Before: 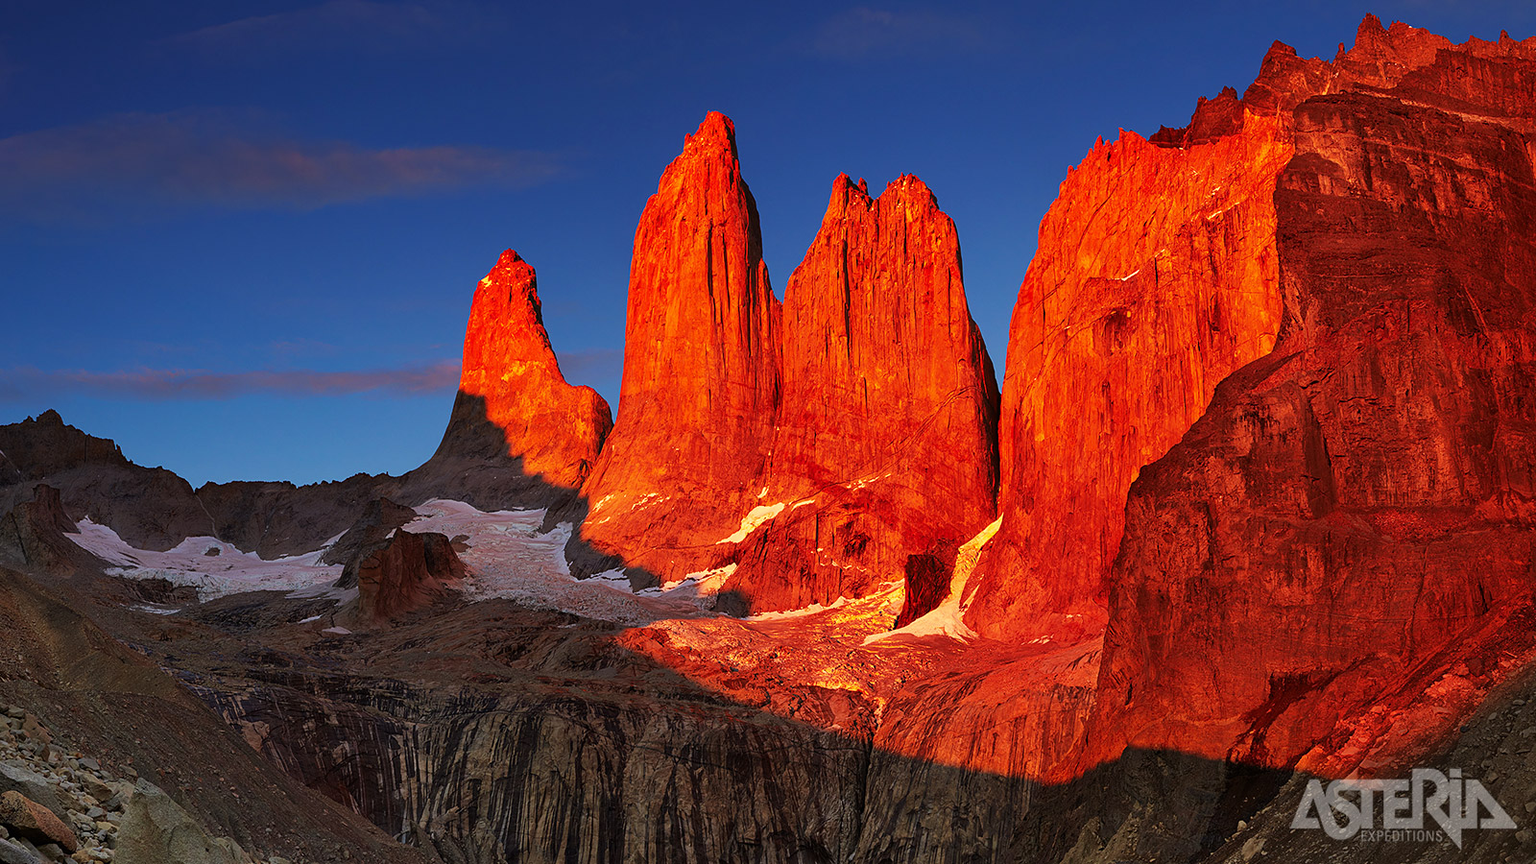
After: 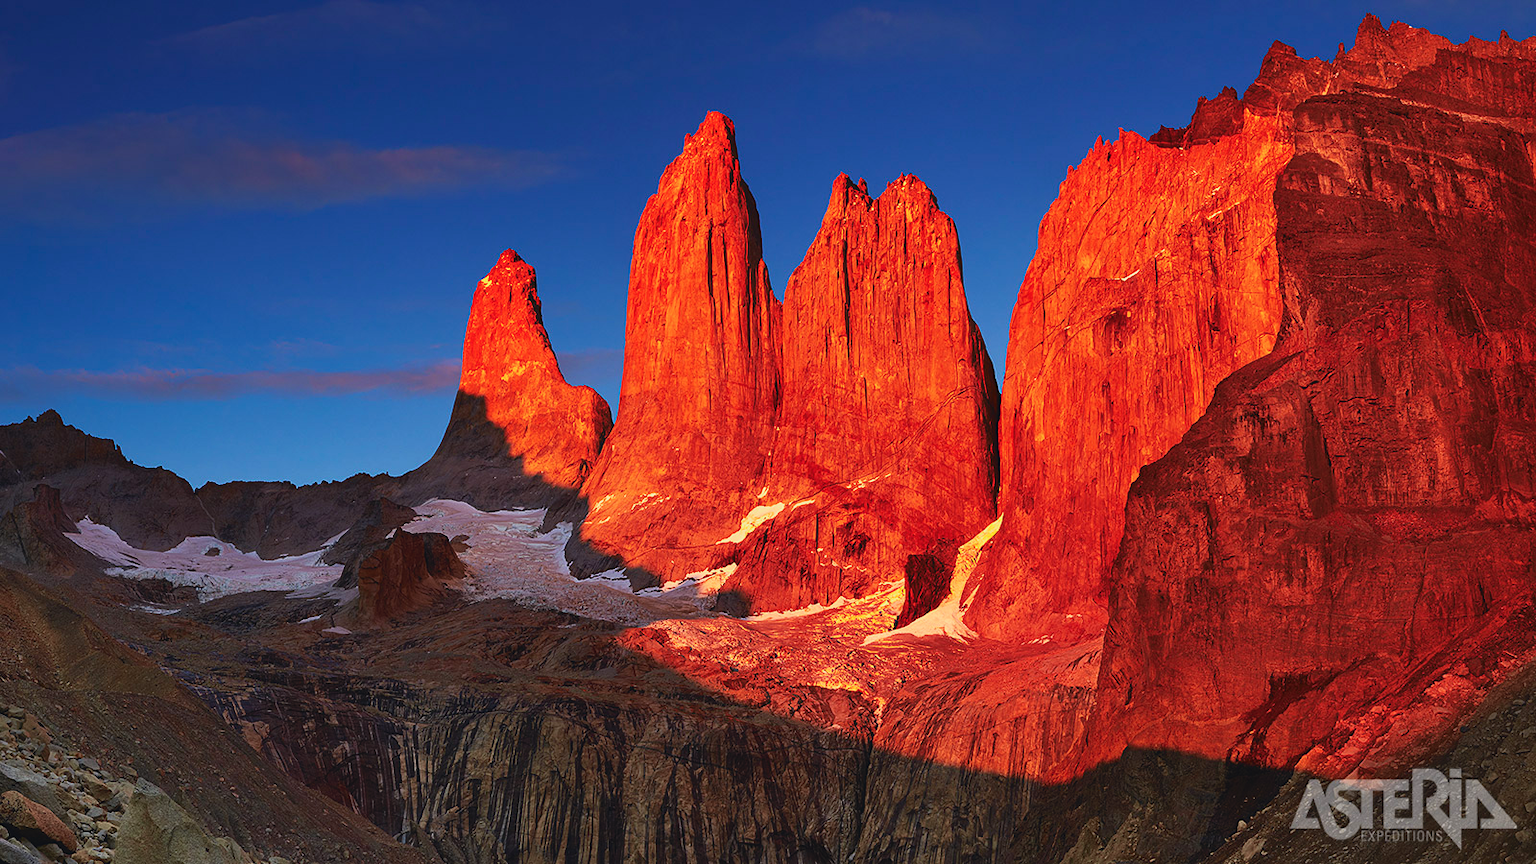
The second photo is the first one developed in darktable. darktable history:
tone curve: curves: ch0 [(0, 0.045) (0.155, 0.169) (0.46, 0.466) (0.751, 0.788) (1, 0.961)]; ch1 [(0, 0) (0.43, 0.408) (0.472, 0.469) (0.505, 0.503) (0.553, 0.563) (0.592, 0.581) (0.631, 0.625) (1, 1)]; ch2 [(0, 0) (0.505, 0.495) (0.55, 0.557) (0.583, 0.573) (1, 1)], color space Lab, independent channels, preserve colors none
